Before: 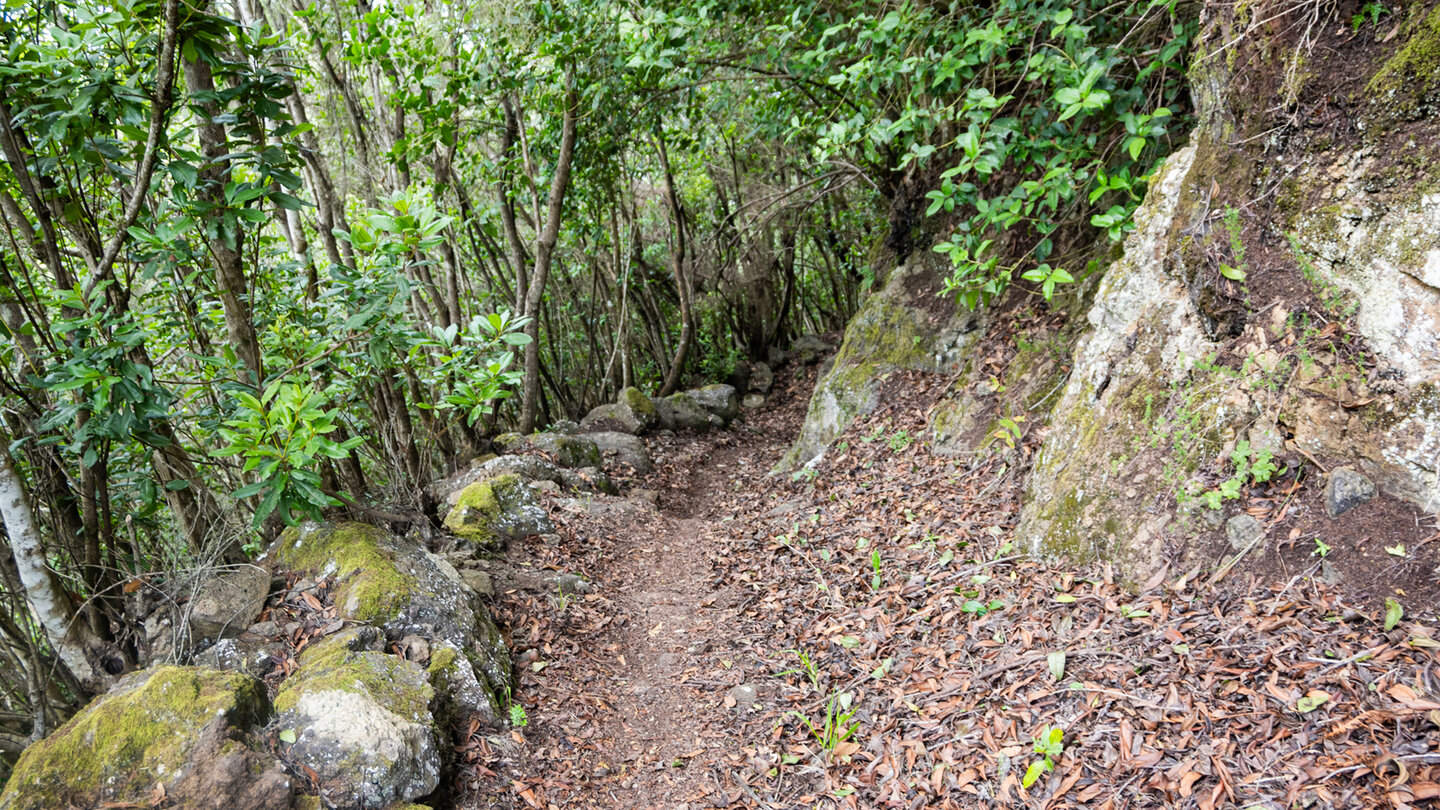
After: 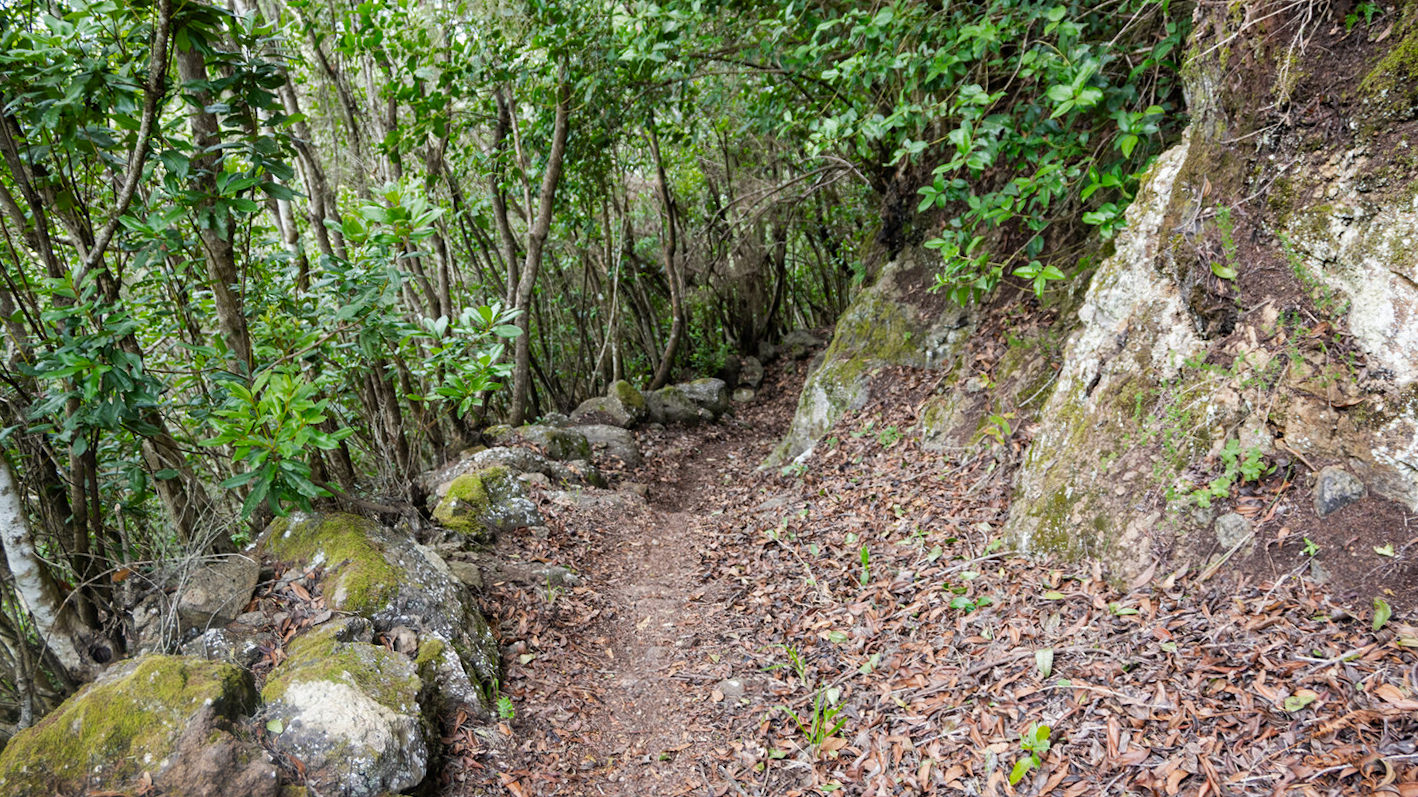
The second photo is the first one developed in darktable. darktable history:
crop and rotate: angle -0.5°
color zones: curves: ch0 [(0, 0.425) (0.143, 0.422) (0.286, 0.42) (0.429, 0.419) (0.571, 0.419) (0.714, 0.42) (0.857, 0.422) (1, 0.425)]
